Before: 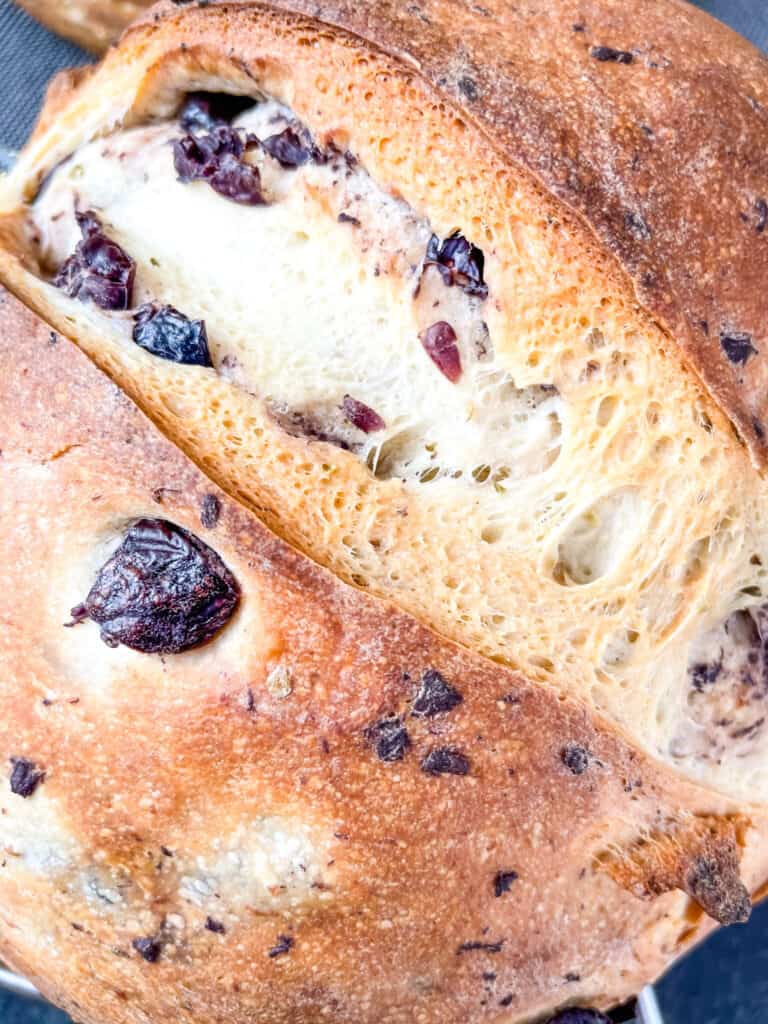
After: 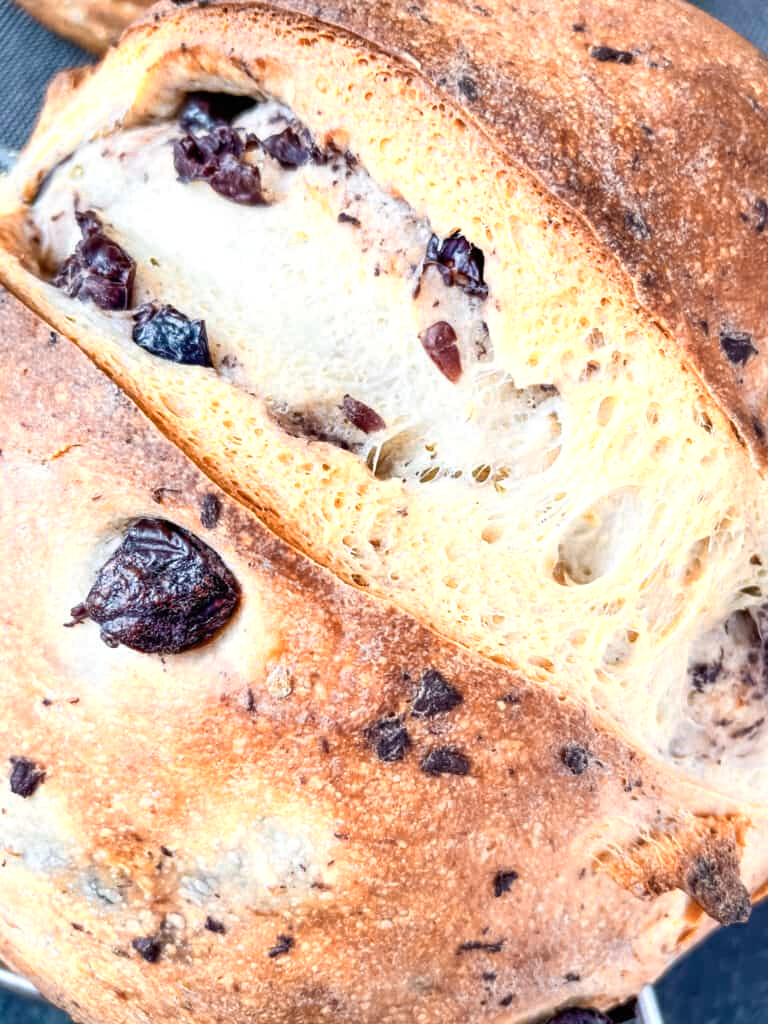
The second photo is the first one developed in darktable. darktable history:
shadows and highlights: radius 337.17, shadows 29.01, soften with gaussian
color zones: curves: ch0 [(0.018, 0.548) (0.197, 0.654) (0.425, 0.447) (0.605, 0.658) (0.732, 0.579)]; ch1 [(0.105, 0.531) (0.224, 0.531) (0.386, 0.39) (0.618, 0.456) (0.732, 0.456) (0.956, 0.421)]; ch2 [(0.039, 0.583) (0.215, 0.465) (0.399, 0.544) (0.465, 0.548) (0.614, 0.447) (0.724, 0.43) (0.882, 0.623) (0.956, 0.632)]
